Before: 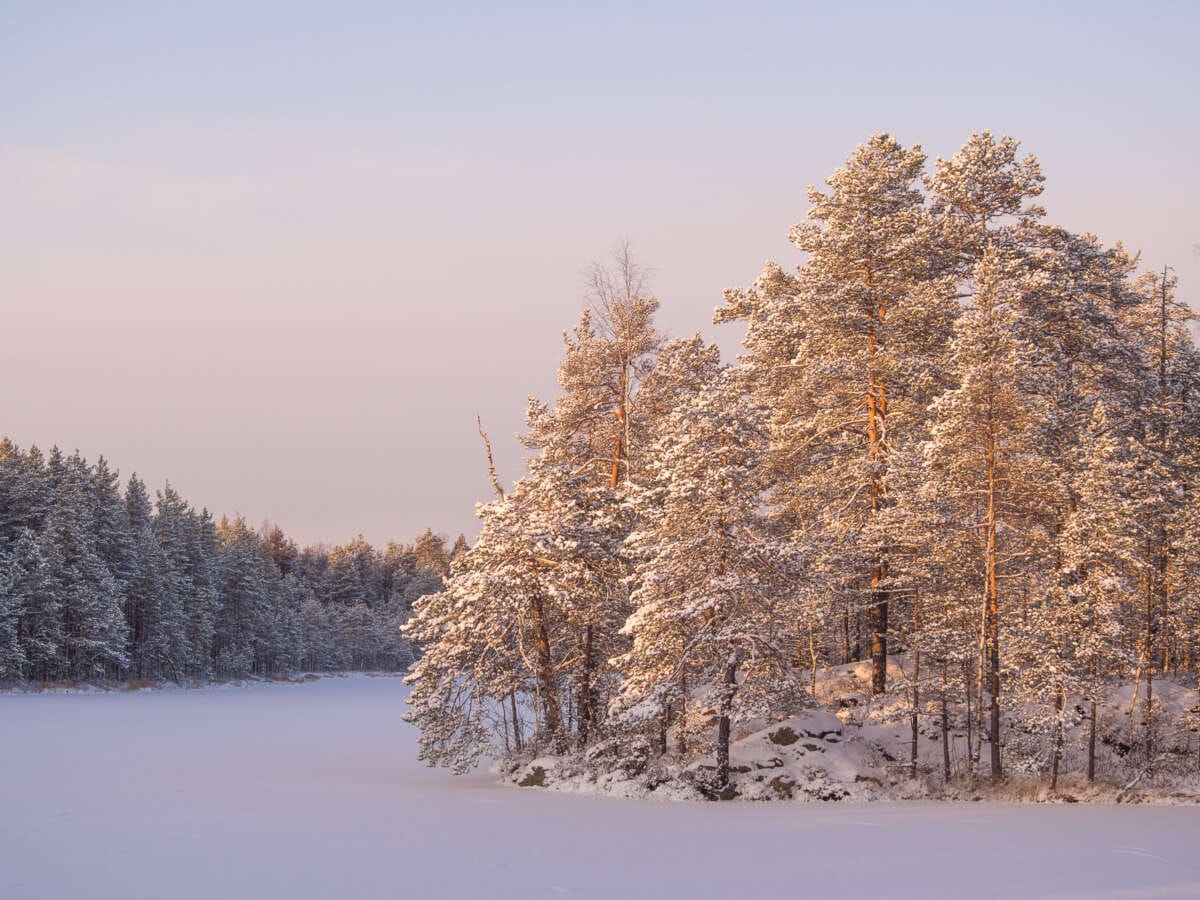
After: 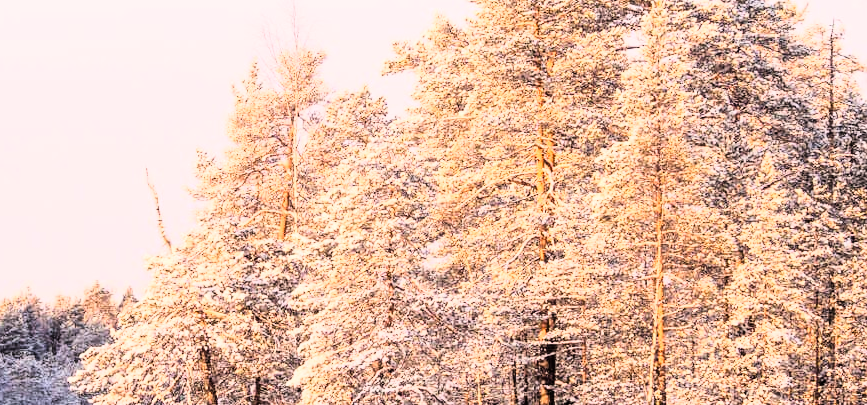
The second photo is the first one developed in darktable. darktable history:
tone curve: curves: ch0 [(0, 0) (0.003, 0.003) (0.011, 0.012) (0.025, 0.027) (0.044, 0.048) (0.069, 0.074) (0.1, 0.117) (0.136, 0.177) (0.177, 0.246) (0.224, 0.324) (0.277, 0.422) (0.335, 0.531) (0.399, 0.633) (0.468, 0.733) (0.543, 0.824) (0.623, 0.895) (0.709, 0.938) (0.801, 0.961) (0.898, 0.98) (1, 1)], color space Lab, linked channels, preserve colors none
filmic rgb: middle gray luminance 9.85%, black relative exposure -8.65 EV, white relative exposure 3.3 EV, target black luminance 0%, hardness 5.2, latitude 44.57%, contrast 1.31, highlights saturation mix 5.7%, shadows ↔ highlights balance 24.08%, iterations of high-quality reconstruction 0
crop and rotate: left 27.681%, top 27.583%, bottom 27.385%
